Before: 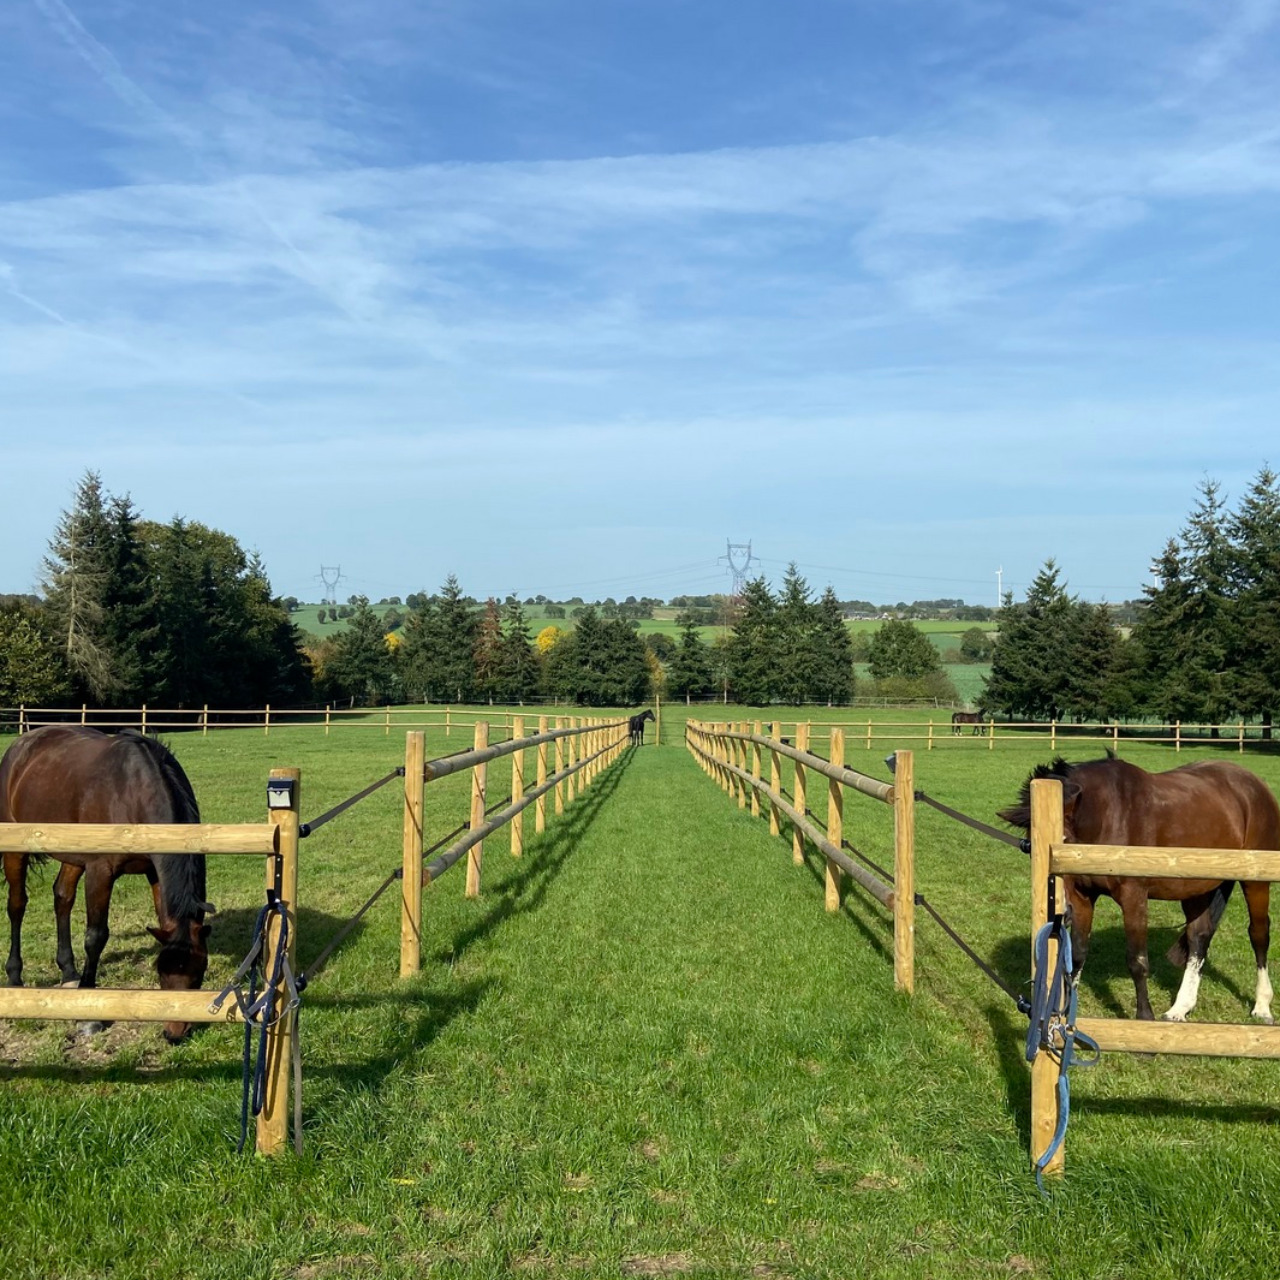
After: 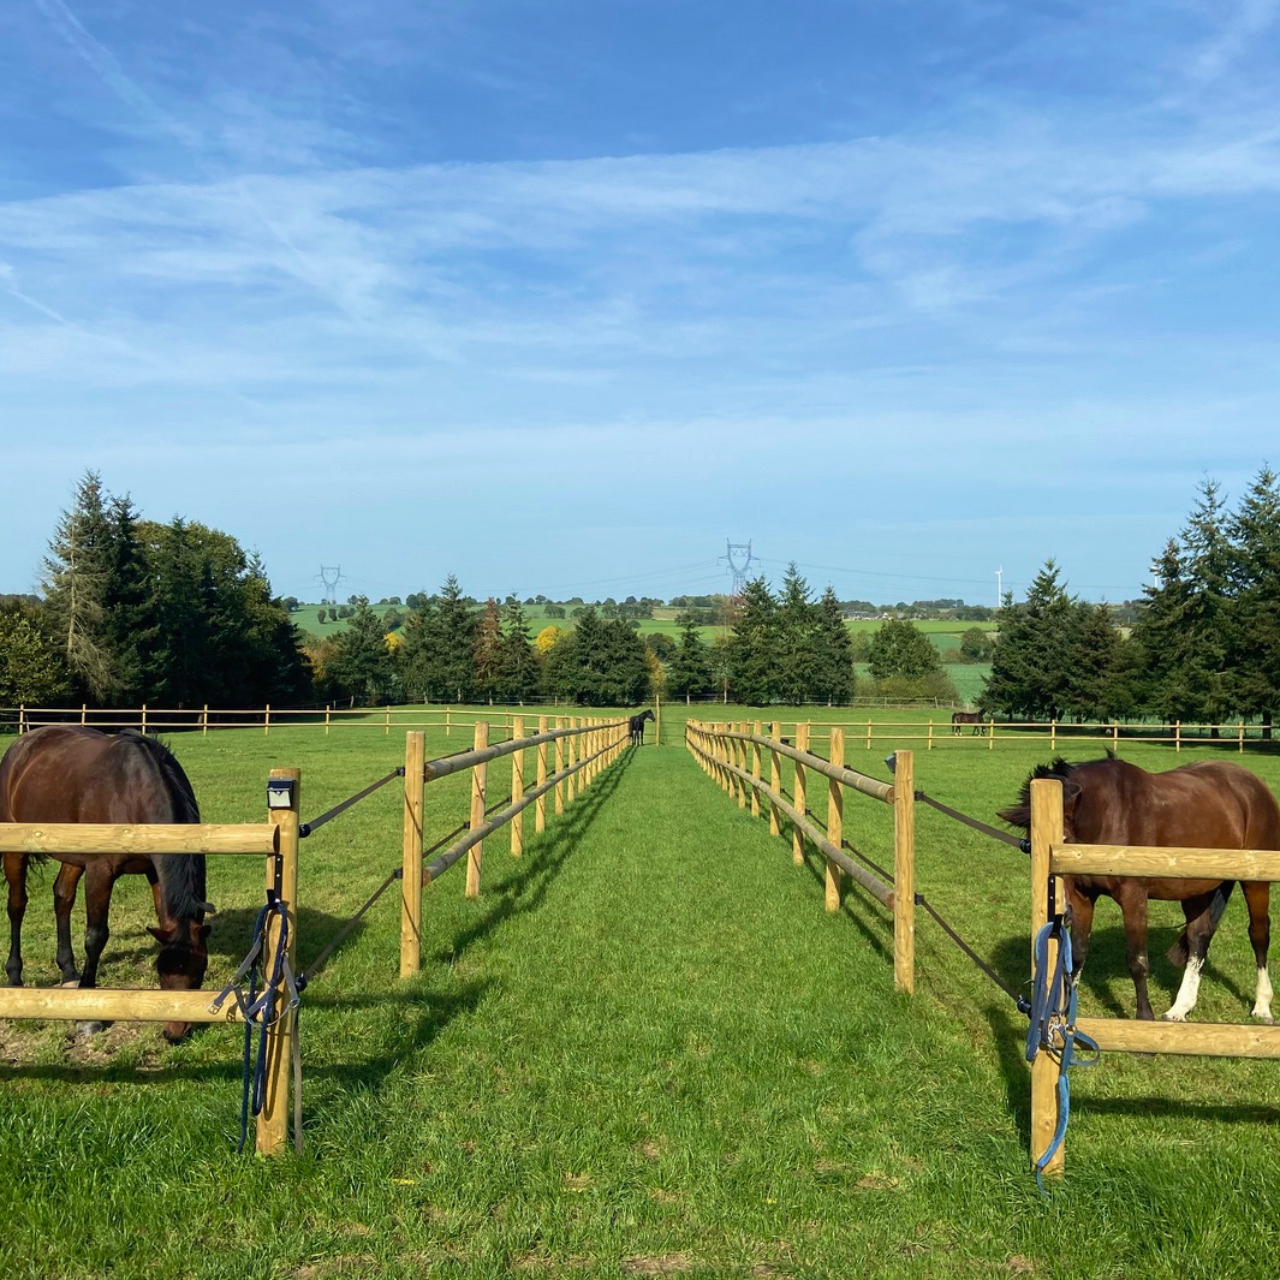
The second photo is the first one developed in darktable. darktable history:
local contrast: mode bilateral grid, contrast 100, coarseness 100, detail 91%, midtone range 0.2
velvia: on, module defaults
